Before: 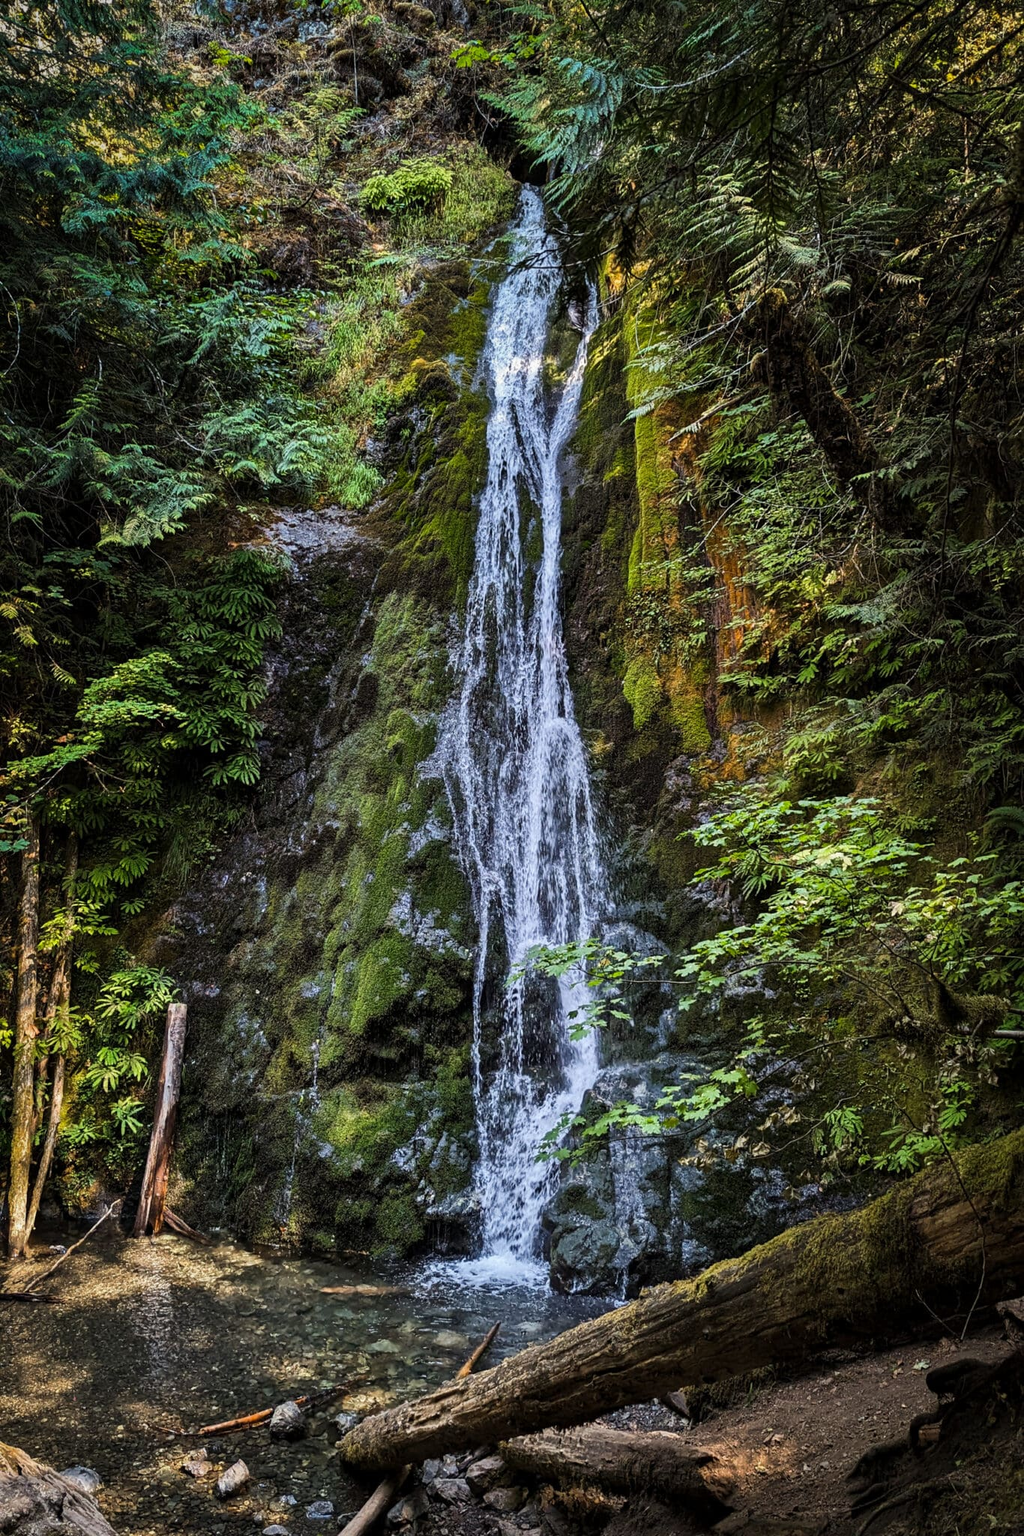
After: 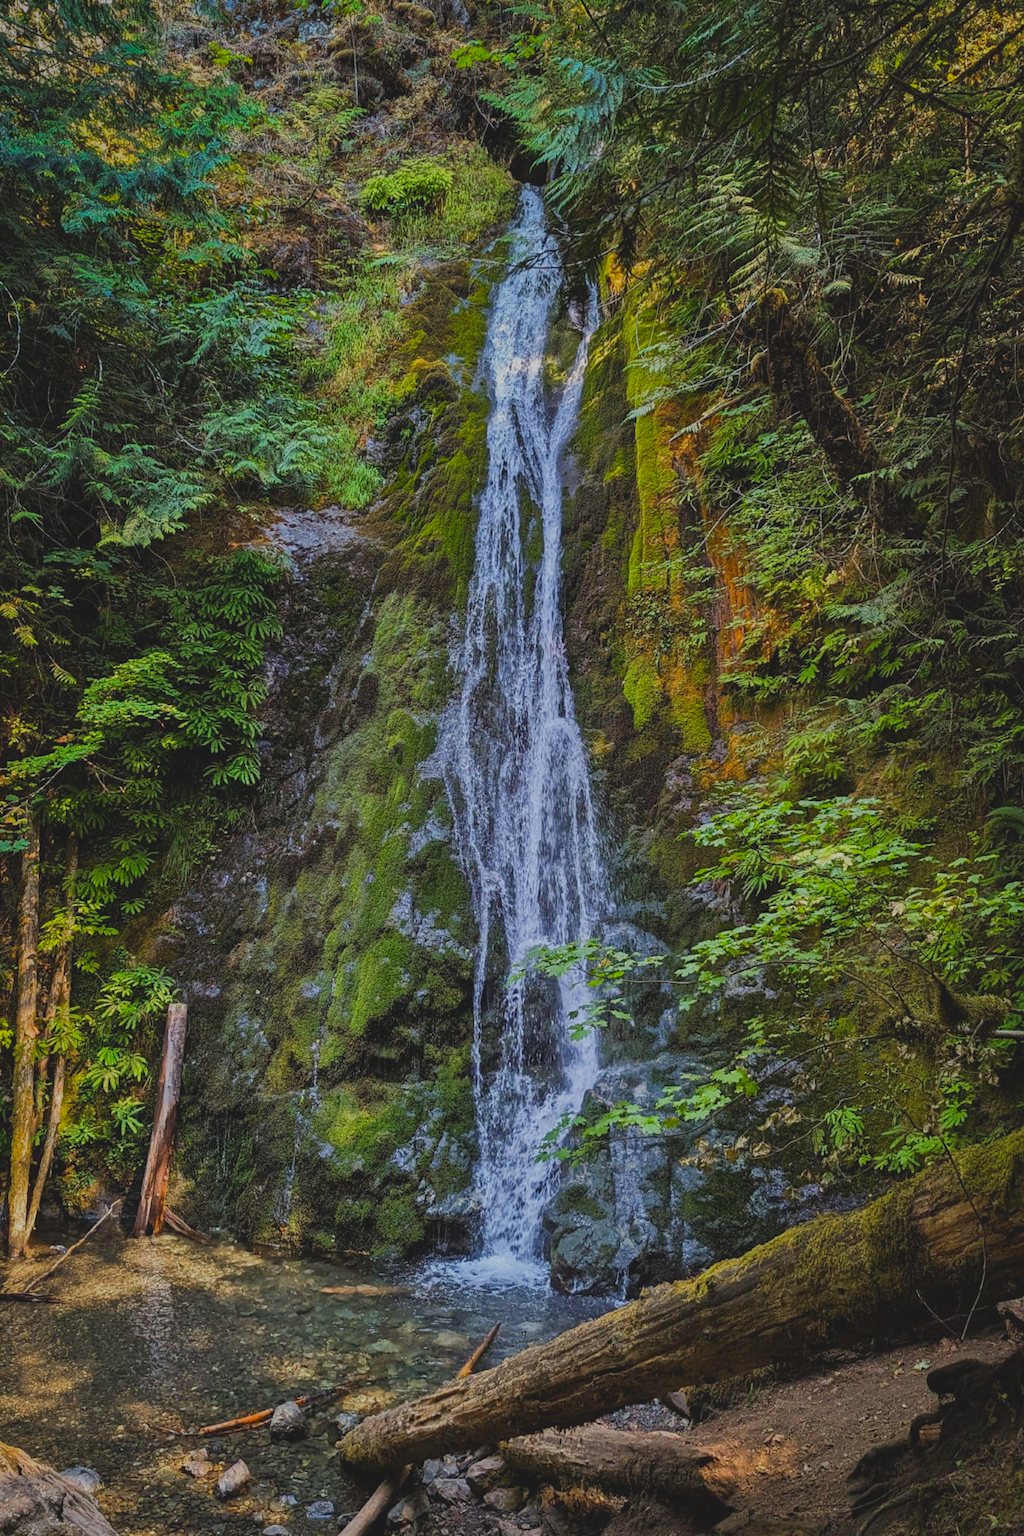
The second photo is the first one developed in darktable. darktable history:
exposure: compensate highlight preservation false
tone equalizer: -8 EV 0.25 EV, -7 EV 0.417 EV, -6 EV 0.417 EV, -5 EV 0.25 EV, -3 EV -0.25 EV, -2 EV -0.417 EV, -1 EV -0.417 EV, +0 EV -0.25 EV, edges refinement/feathering 500, mask exposure compensation -1.57 EV, preserve details guided filter
contrast brightness saturation: contrast -0.19, saturation 0.19
